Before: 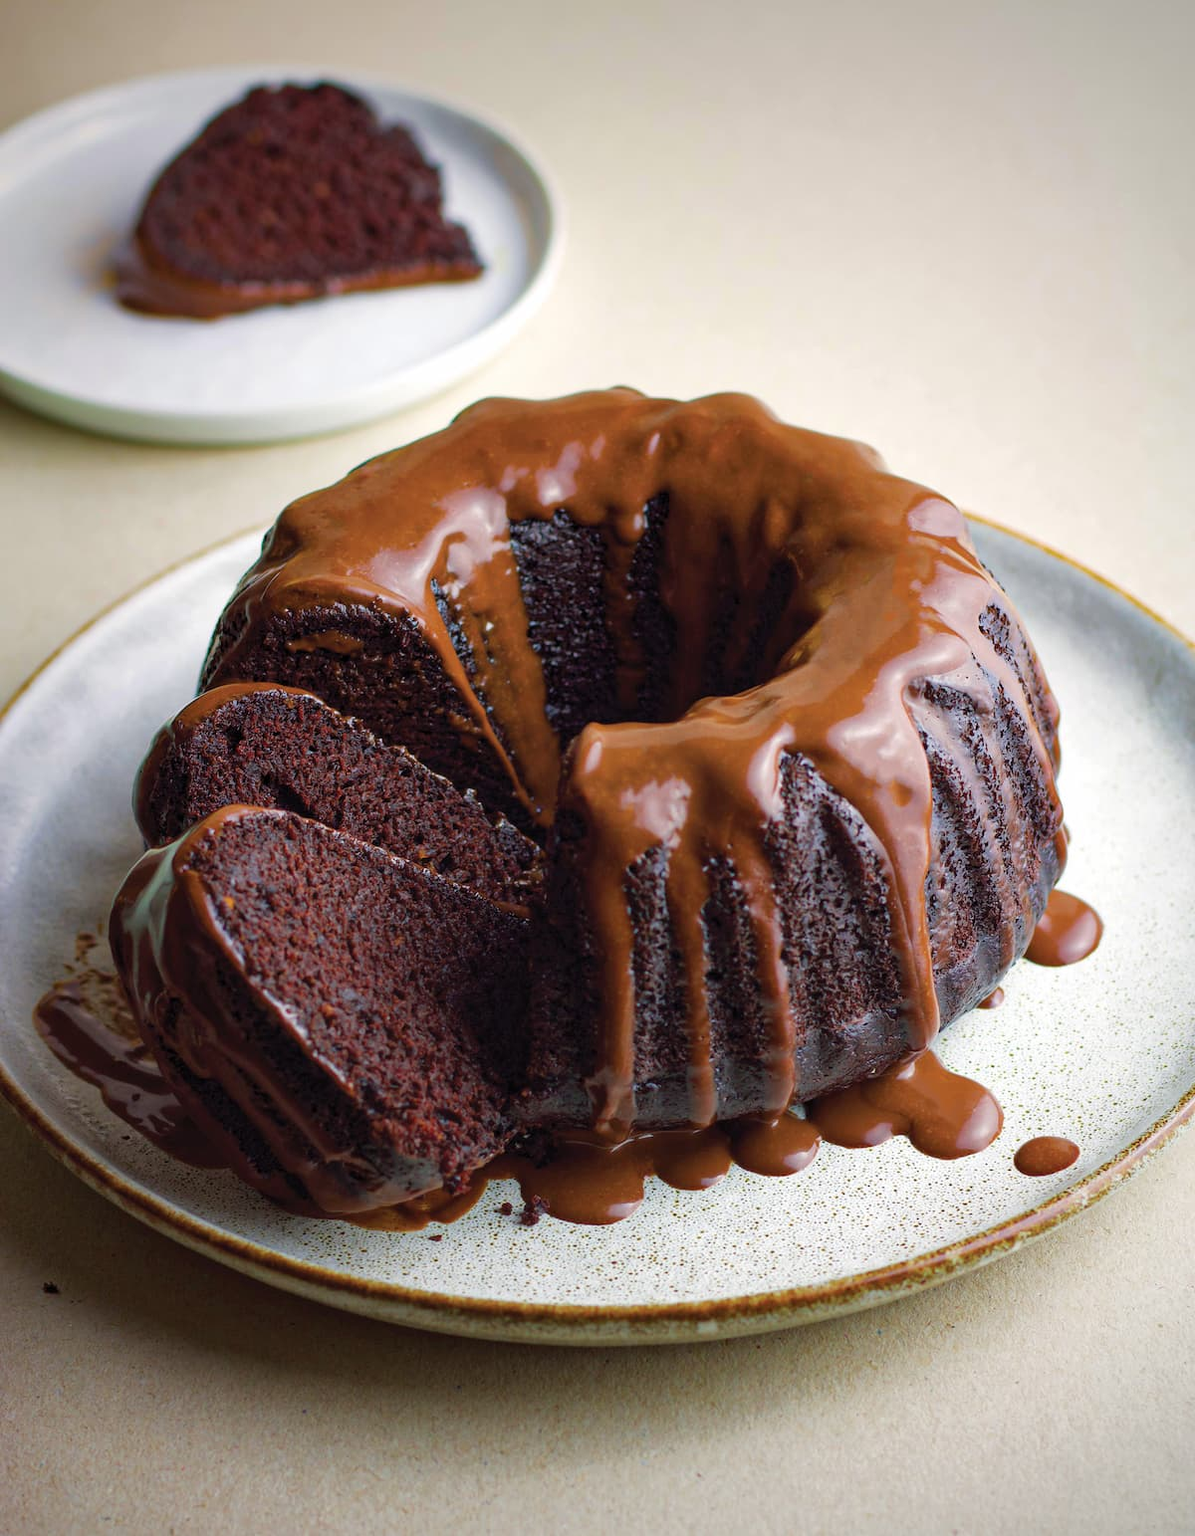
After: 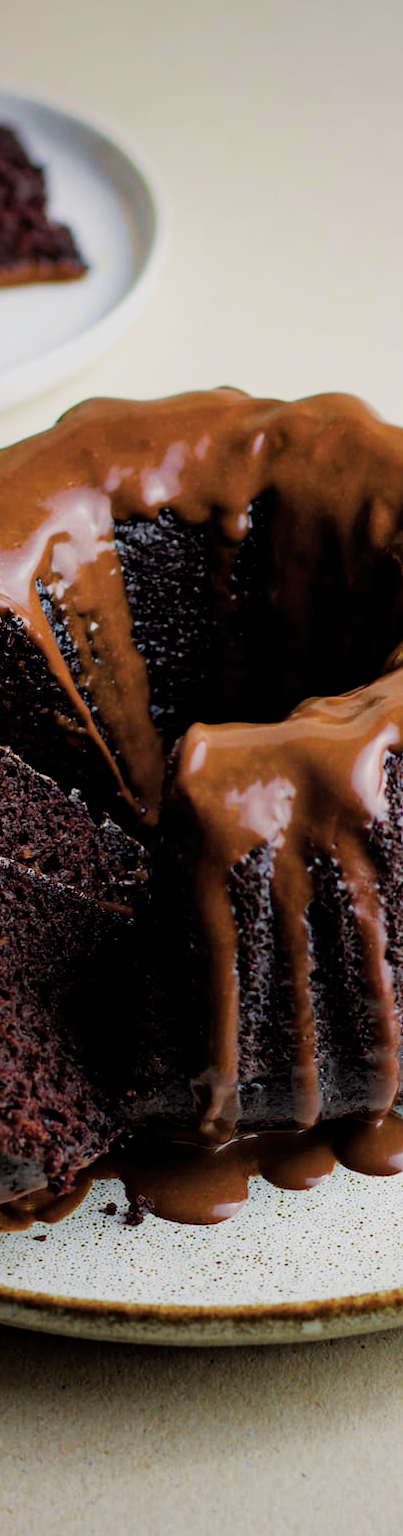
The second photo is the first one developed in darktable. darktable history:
crop: left 33.103%, right 33.143%
filmic rgb: black relative exposure -5.03 EV, white relative exposure 3.98 EV, hardness 2.9, contrast 1.203
